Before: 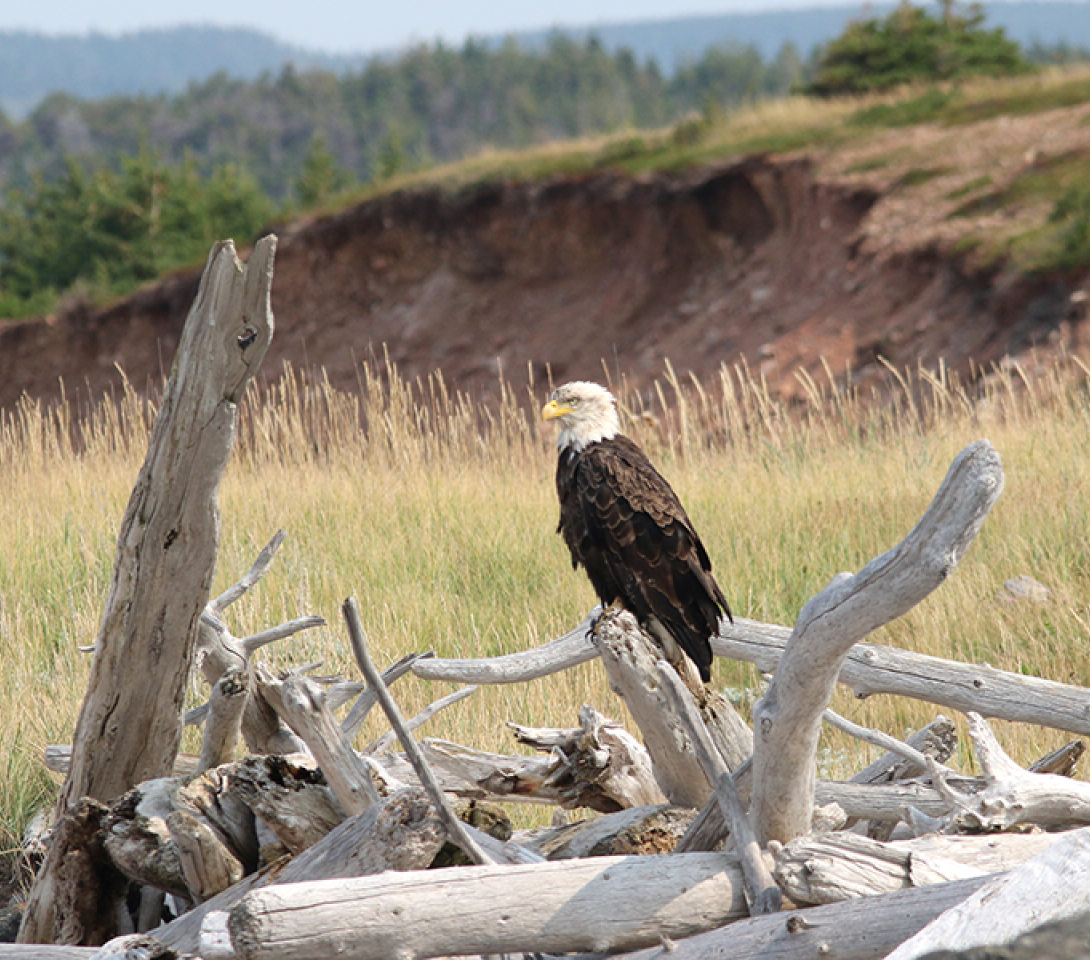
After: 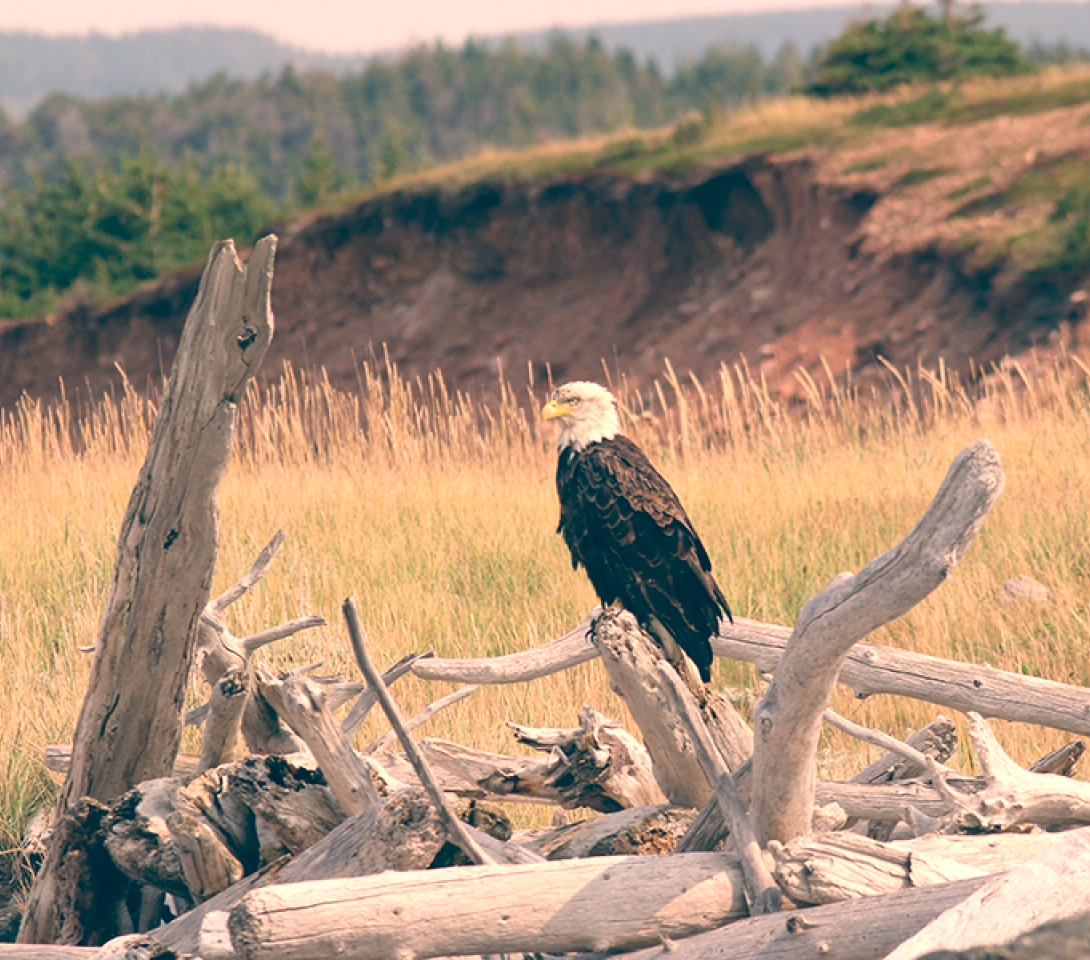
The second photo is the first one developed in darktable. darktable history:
white balance: red 1.127, blue 0.943
color balance: lift [1.006, 0.985, 1.002, 1.015], gamma [1, 0.953, 1.008, 1.047], gain [1.076, 1.13, 1.004, 0.87]
